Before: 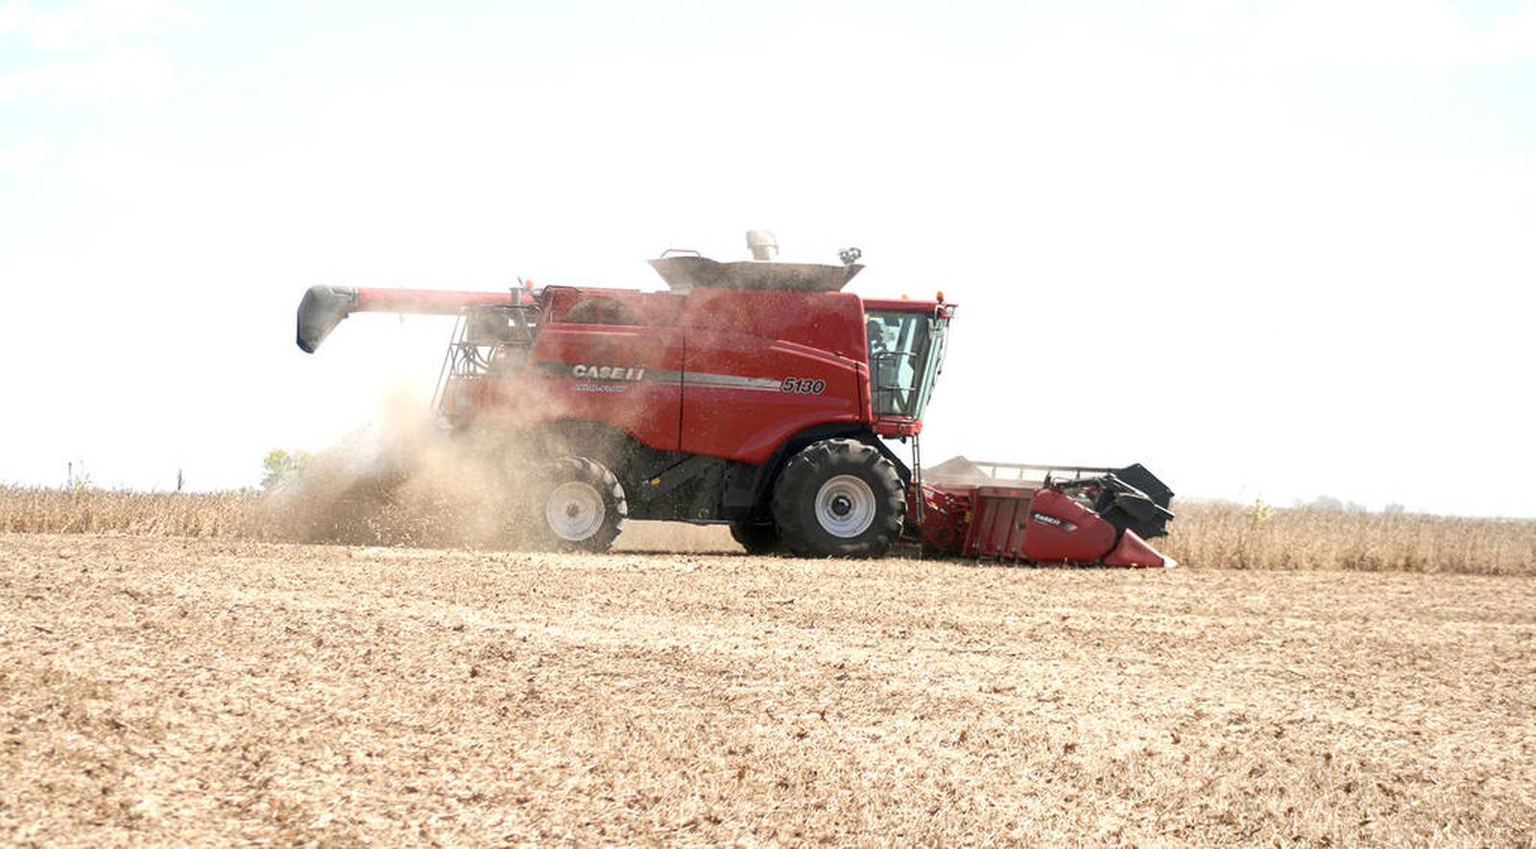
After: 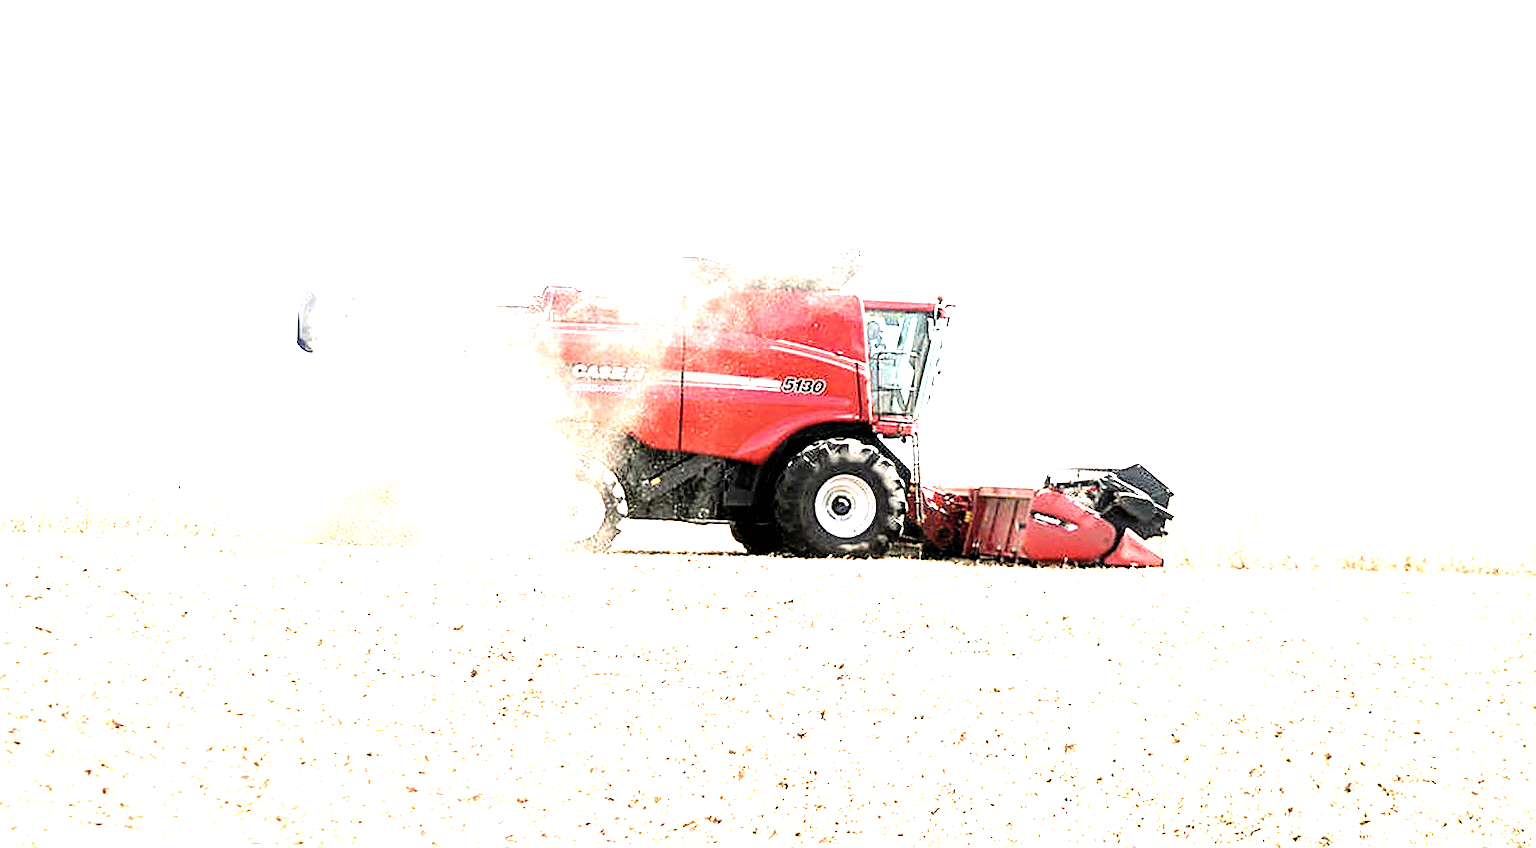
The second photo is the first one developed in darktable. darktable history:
filmic rgb: black relative exposure -4 EV, white relative exposure 2.99 EV, threshold 3 EV, hardness 2.99, contrast 1.41, enable highlight reconstruction true
sharpen: on, module defaults
exposure: black level correction 0, exposure 1.186 EV, compensate exposure bias true, compensate highlight preservation false
levels: levels [0, 0.374, 0.749]
